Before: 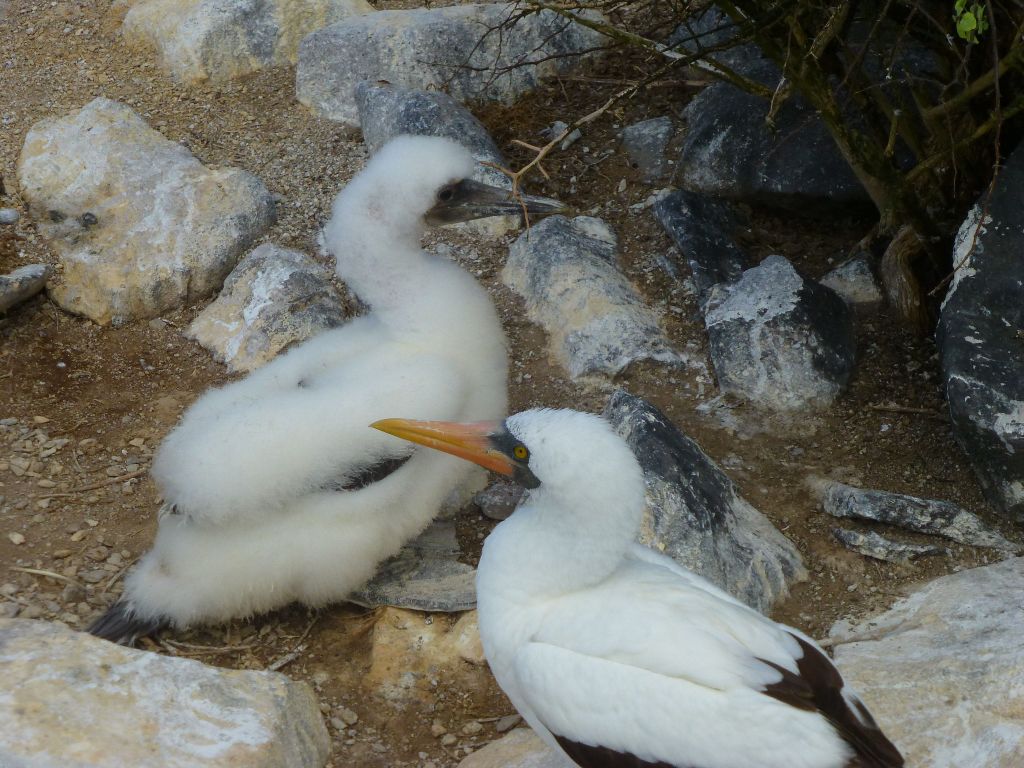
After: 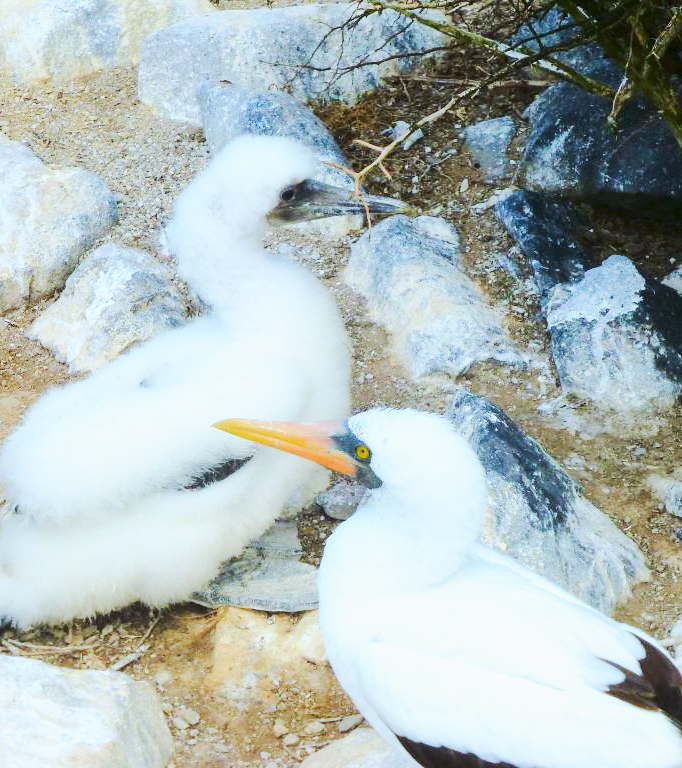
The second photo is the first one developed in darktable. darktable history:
base curve: curves: ch0 [(0, 0) (0.025, 0.046) (0.112, 0.277) (0.467, 0.74) (0.814, 0.929) (1, 0.942)], preserve colors none
exposure: black level correction 0.001, exposure 0.499 EV, compensate highlight preservation false
tone curve: curves: ch0 [(0, 0) (0.003, 0.039) (0.011, 0.041) (0.025, 0.048) (0.044, 0.065) (0.069, 0.084) (0.1, 0.104) (0.136, 0.137) (0.177, 0.19) (0.224, 0.245) (0.277, 0.32) (0.335, 0.409) (0.399, 0.496) (0.468, 0.58) (0.543, 0.656) (0.623, 0.733) (0.709, 0.796) (0.801, 0.852) (0.898, 0.93) (1, 1)], color space Lab, linked channels, preserve colors none
crop and rotate: left 15.476%, right 17.886%
color calibration: output R [1.003, 0.027, -0.041, 0], output G [-0.018, 1.043, -0.038, 0], output B [0.071, -0.086, 1.017, 0], illuminant F (fluorescent), F source F9 (Cool White Deluxe 4150 K) – high CRI, x 0.374, y 0.373, temperature 4151.67 K
